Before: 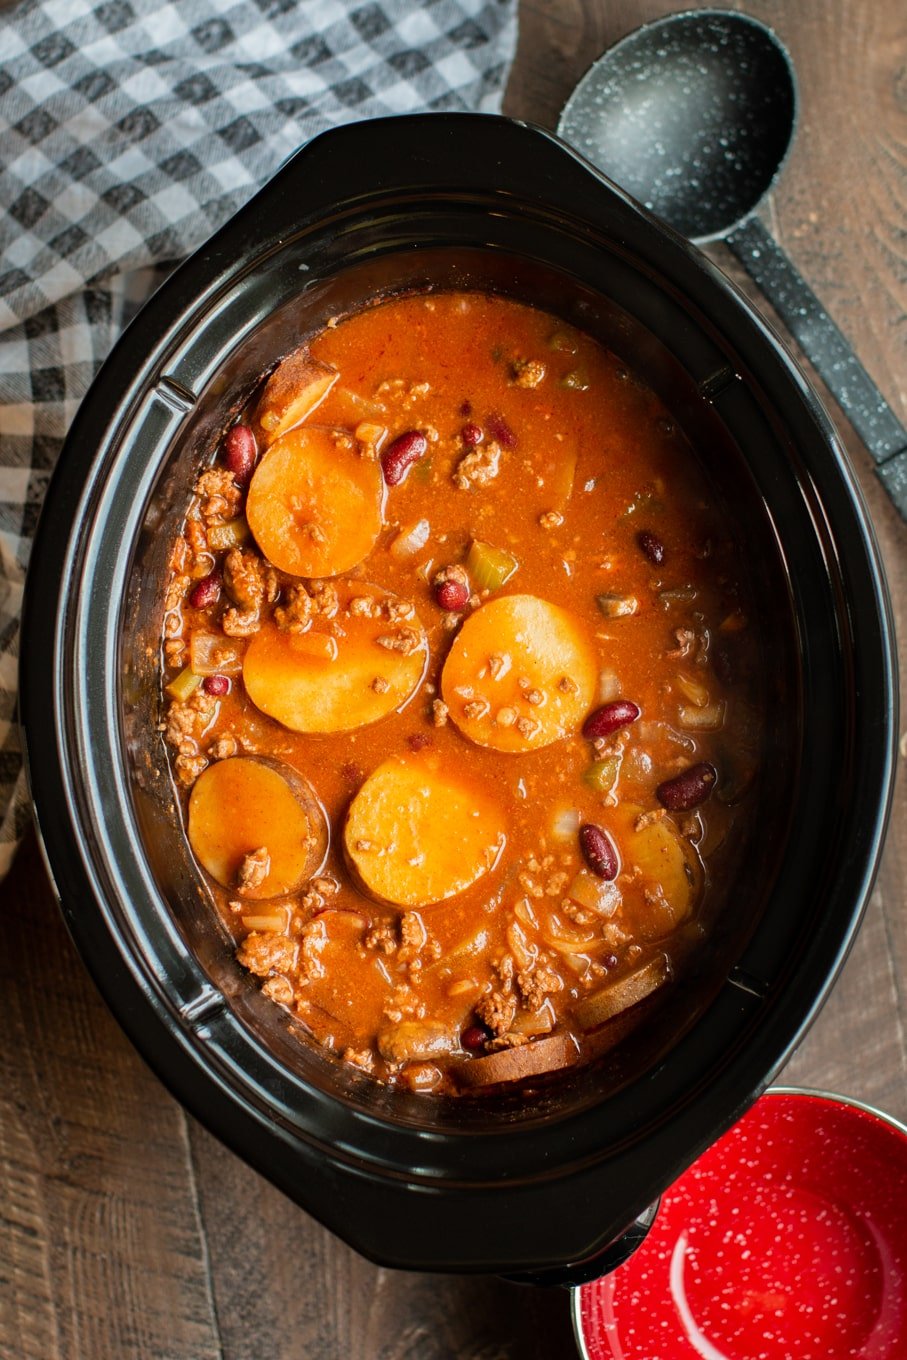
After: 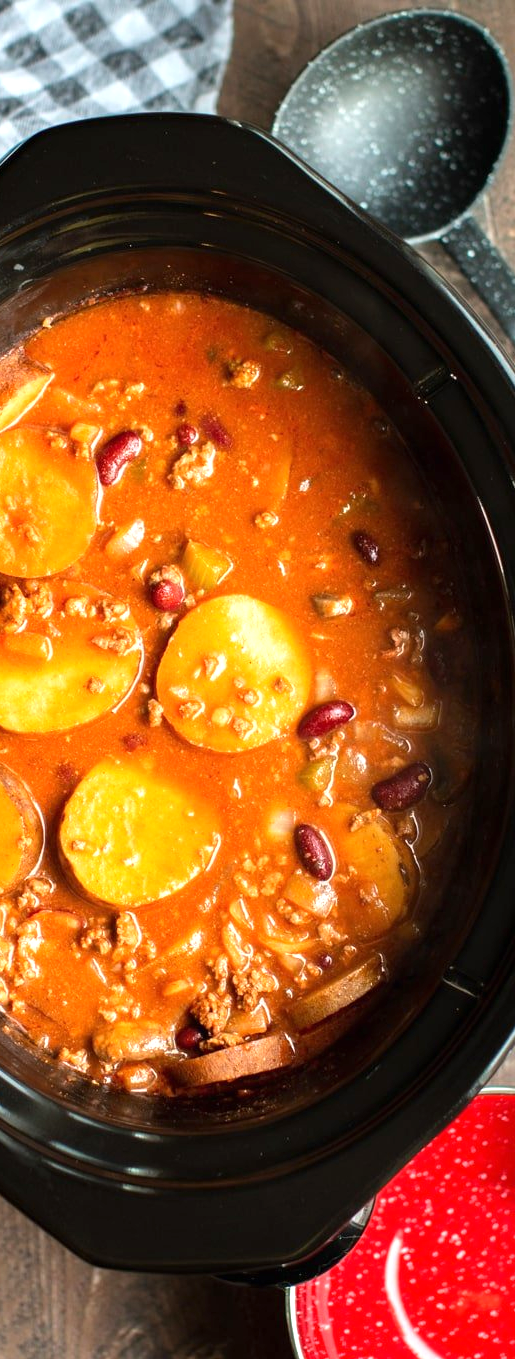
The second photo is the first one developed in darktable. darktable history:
crop: left 31.423%, top 0.024%, right 11.713%
exposure: black level correction 0, exposure 0.694 EV, compensate highlight preservation false
